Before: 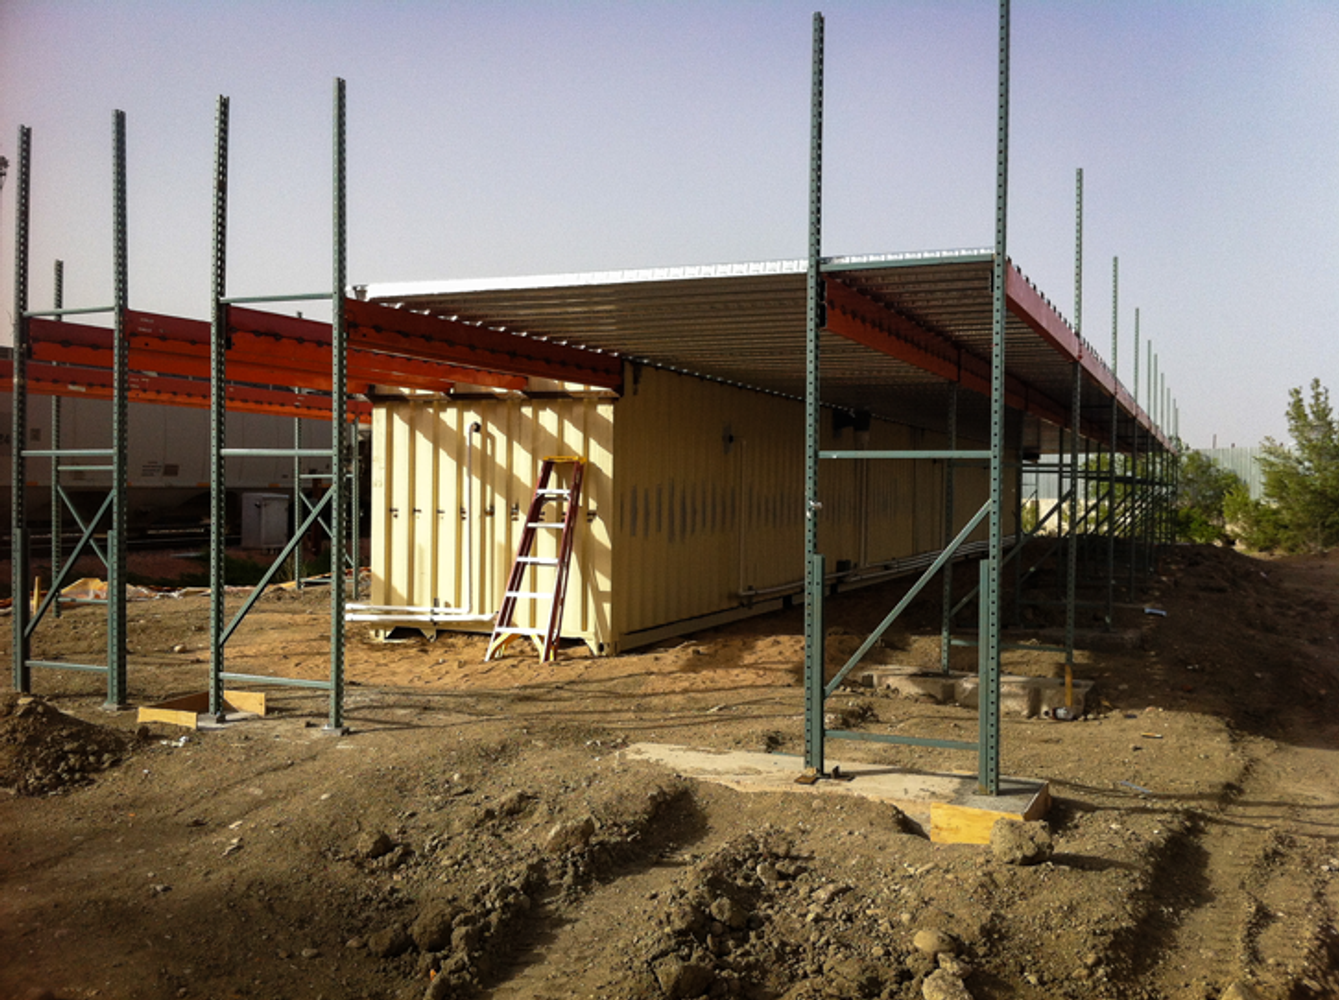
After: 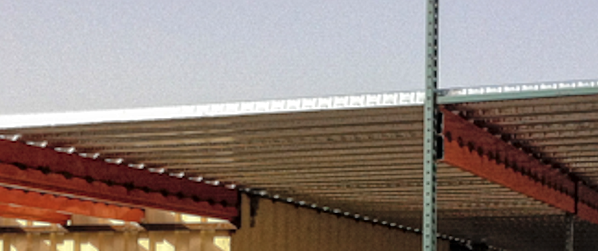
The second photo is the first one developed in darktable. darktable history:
levels: mode automatic, black 0.023%, white 99.97%, levels [0.062, 0.494, 0.925]
crop: left 28.64%, top 16.832%, right 26.637%, bottom 58.055%
shadows and highlights: on, module defaults
global tonemap: drago (1, 100), detail 1
